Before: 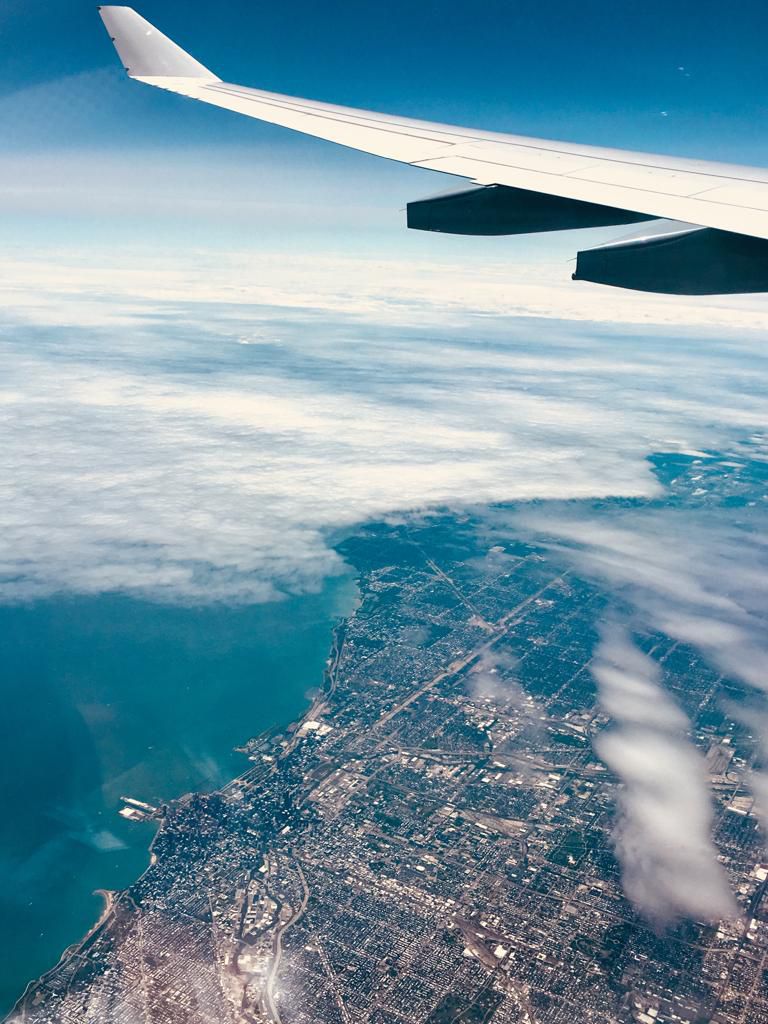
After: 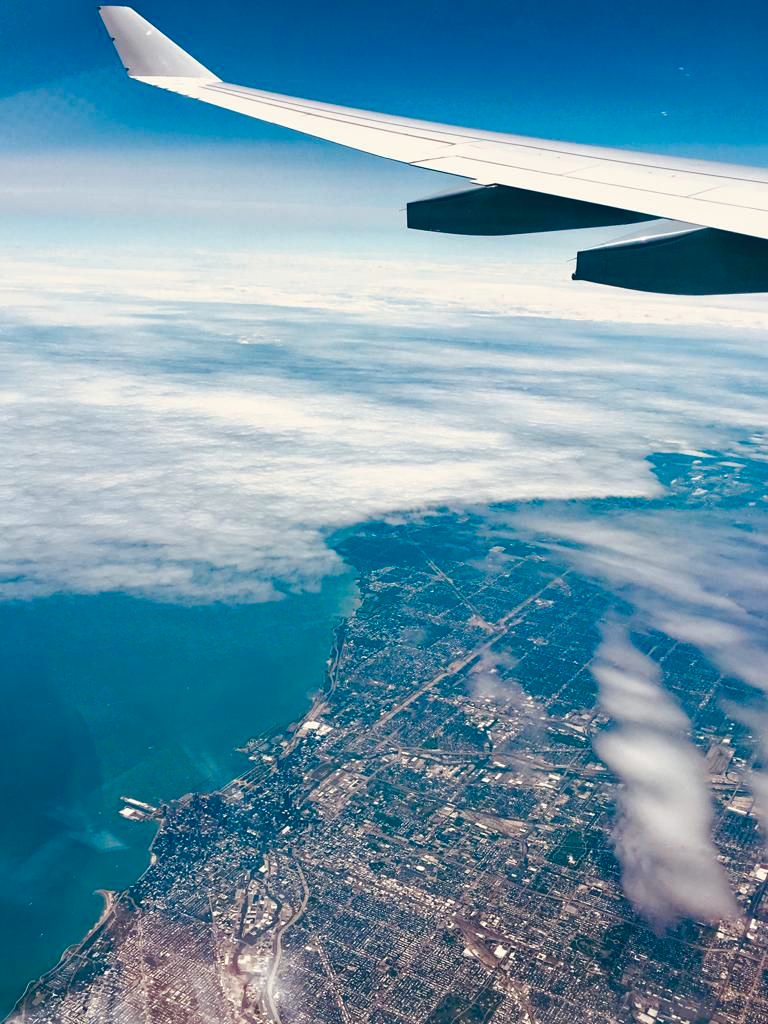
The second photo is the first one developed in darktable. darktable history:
haze removal: compatibility mode true, adaptive false
exposure: compensate highlight preservation false
color balance rgb: global offset › luminance 0.765%, perceptual saturation grading › global saturation 0.247%, perceptual saturation grading › highlights -18.046%, perceptual saturation grading › mid-tones 32.783%, perceptual saturation grading › shadows 50.366%, global vibrance 9.384%
